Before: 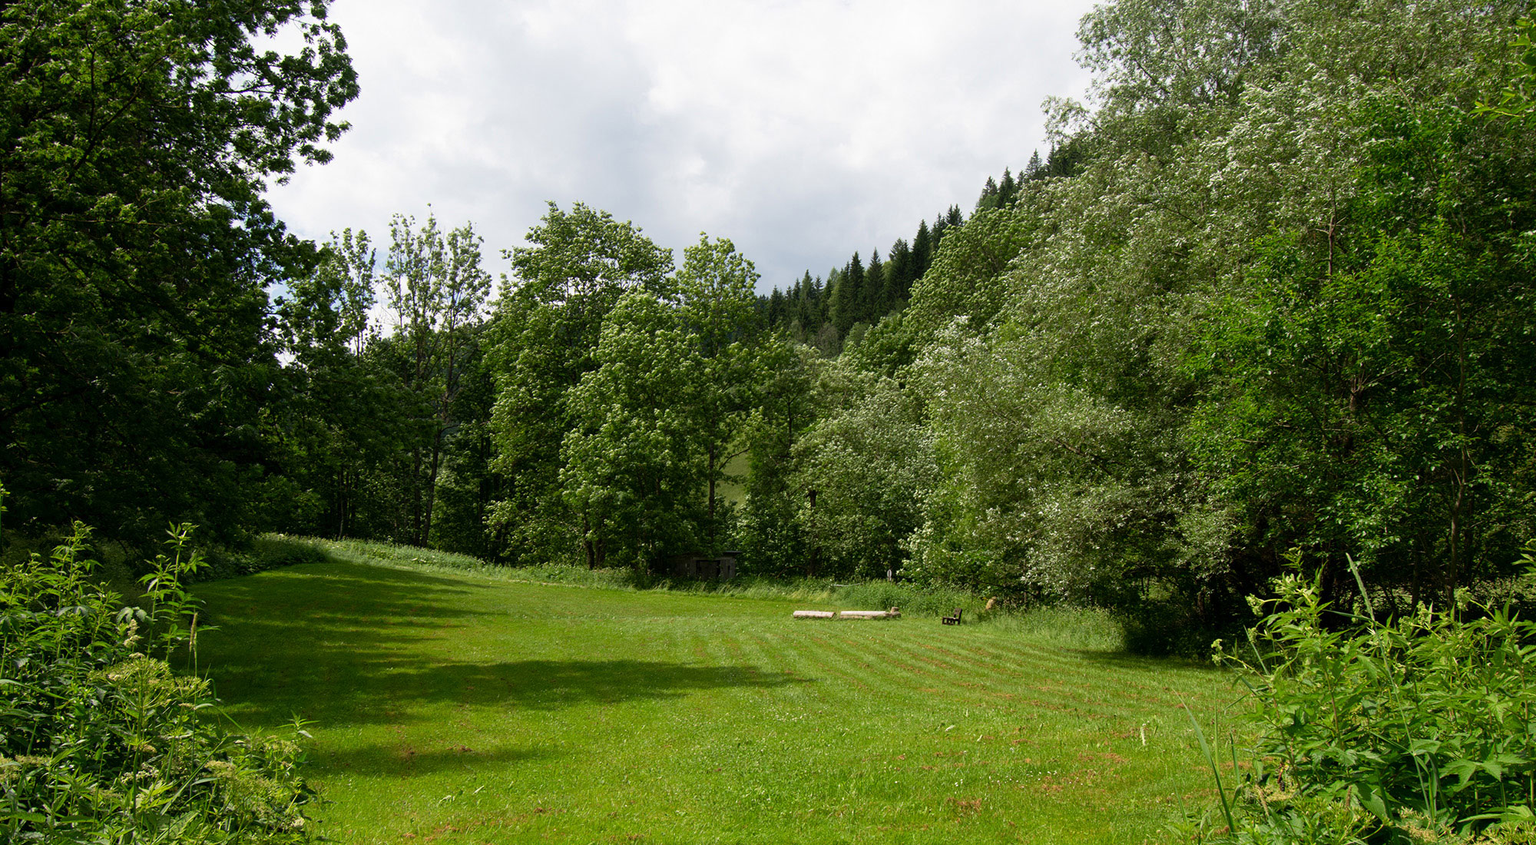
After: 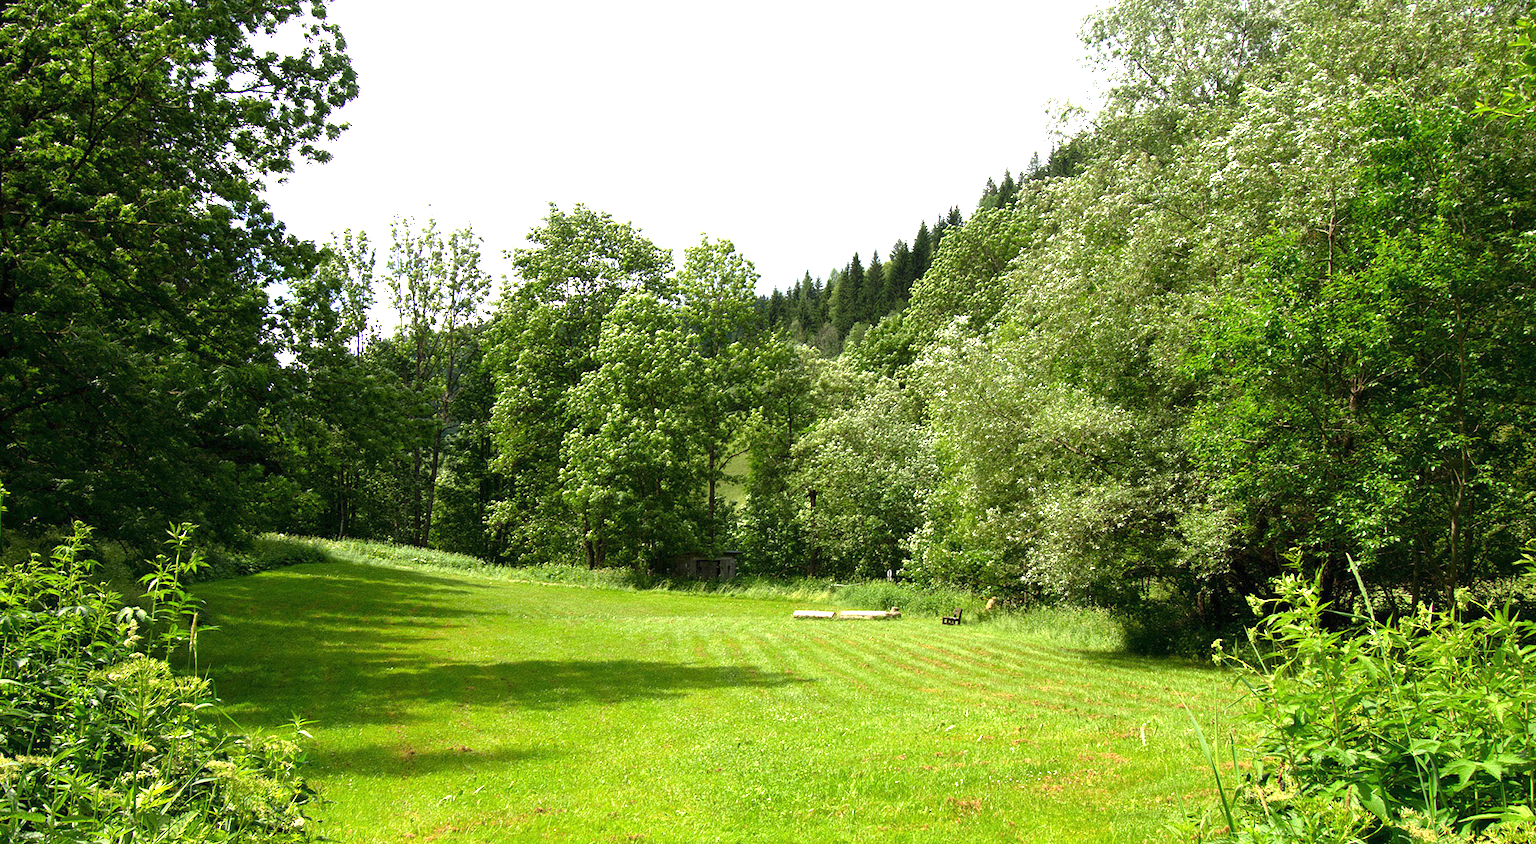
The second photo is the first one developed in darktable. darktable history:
exposure: black level correction 0, exposure 1.3 EV, compensate highlight preservation false
